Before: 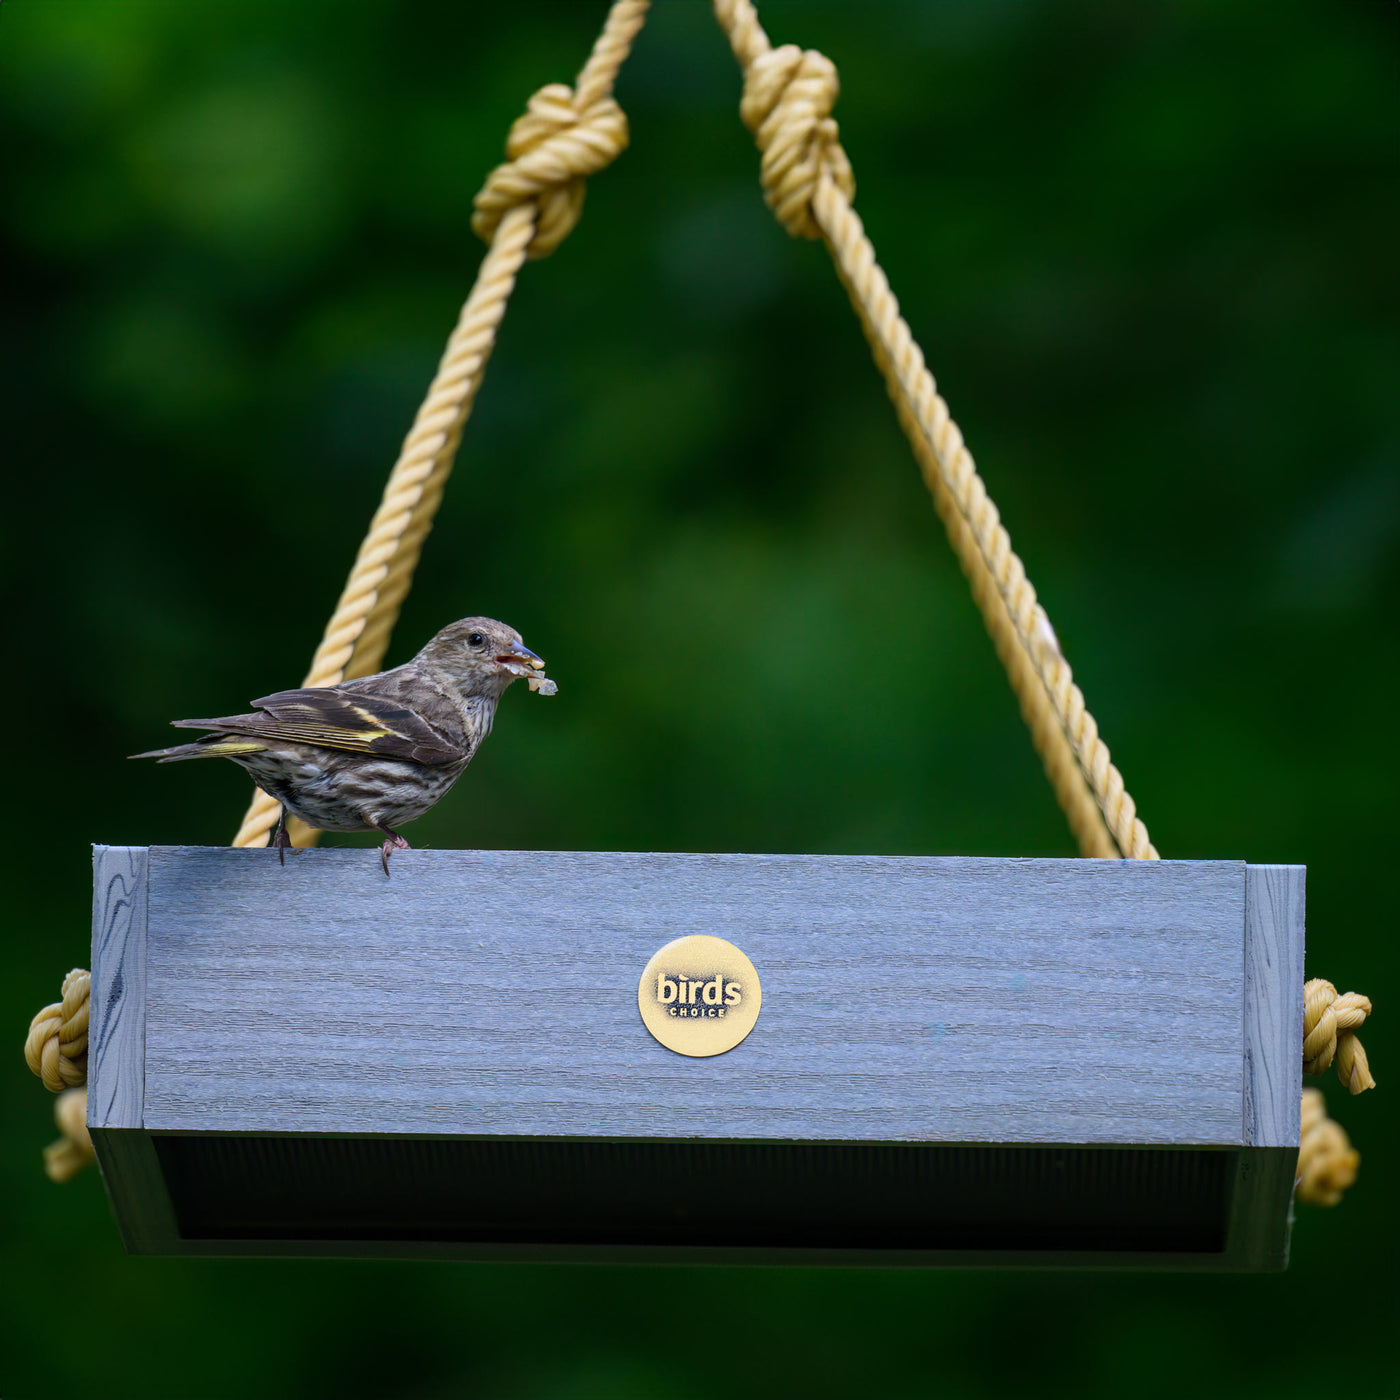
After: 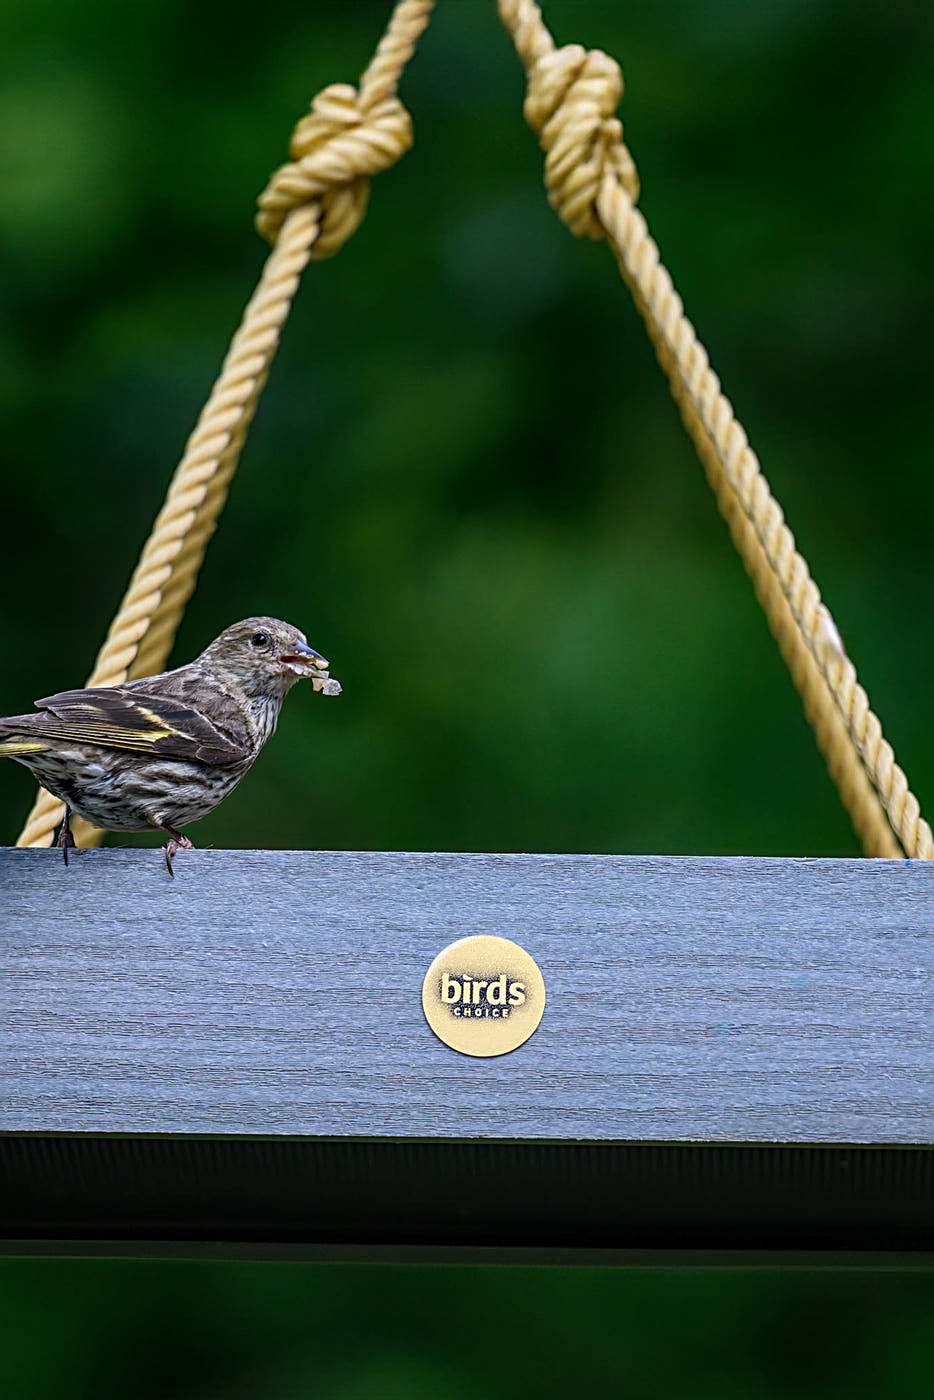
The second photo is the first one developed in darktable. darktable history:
crop and rotate: left 15.446%, right 17.836%
sharpen: radius 2.584, amount 0.688
local contrast: on, module defaults
